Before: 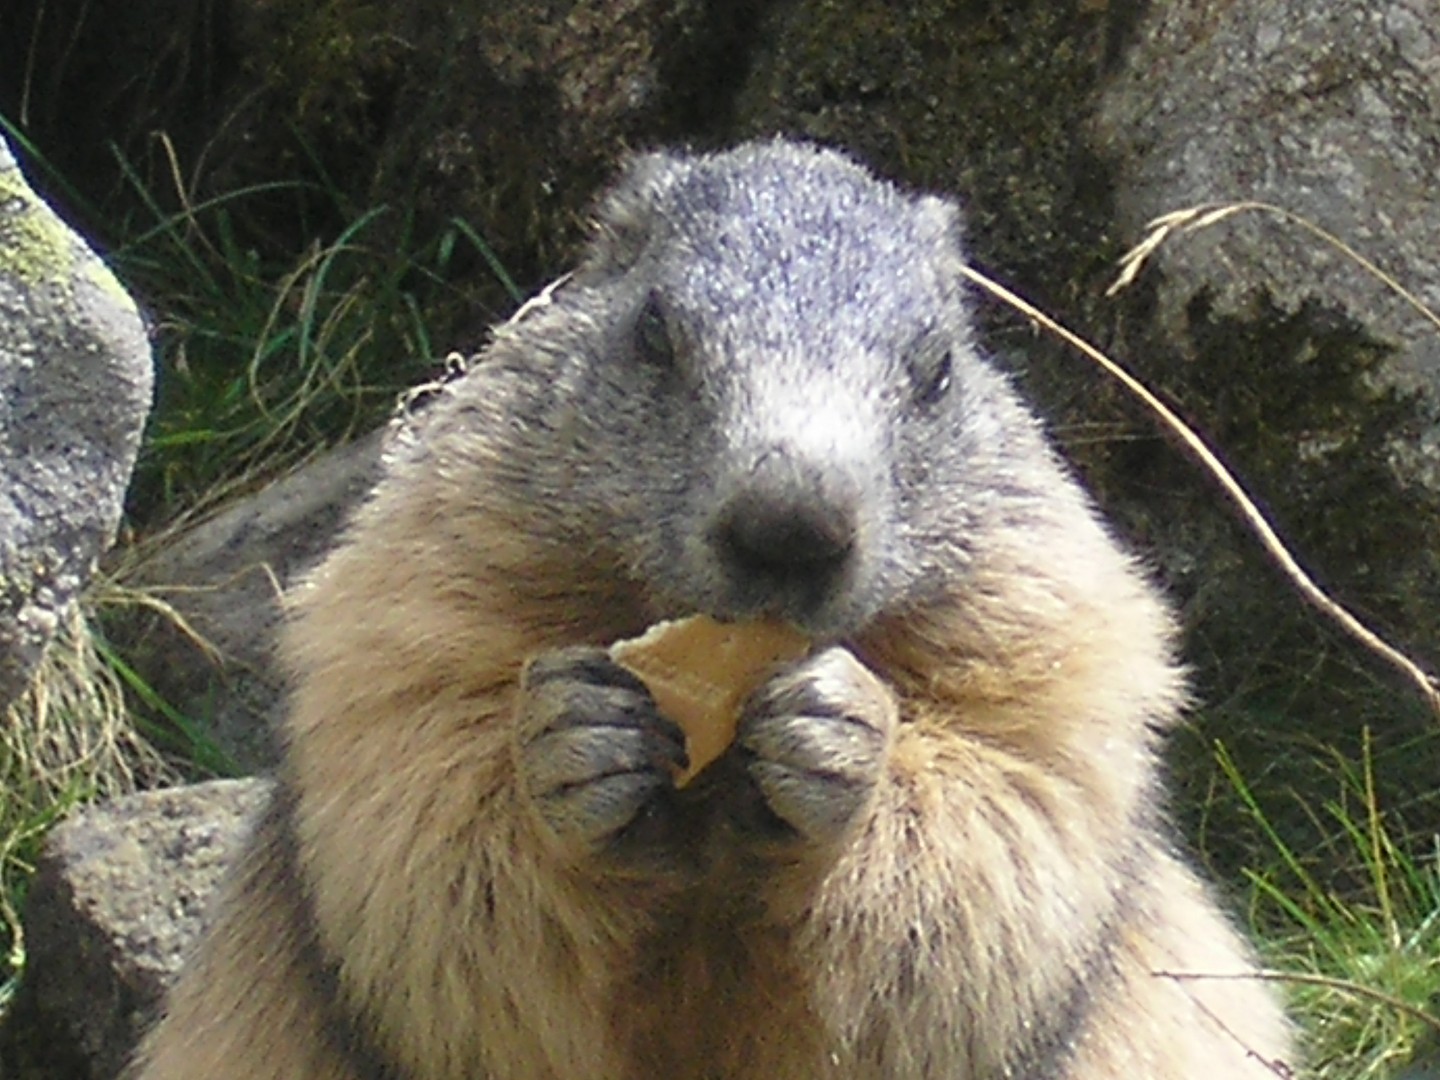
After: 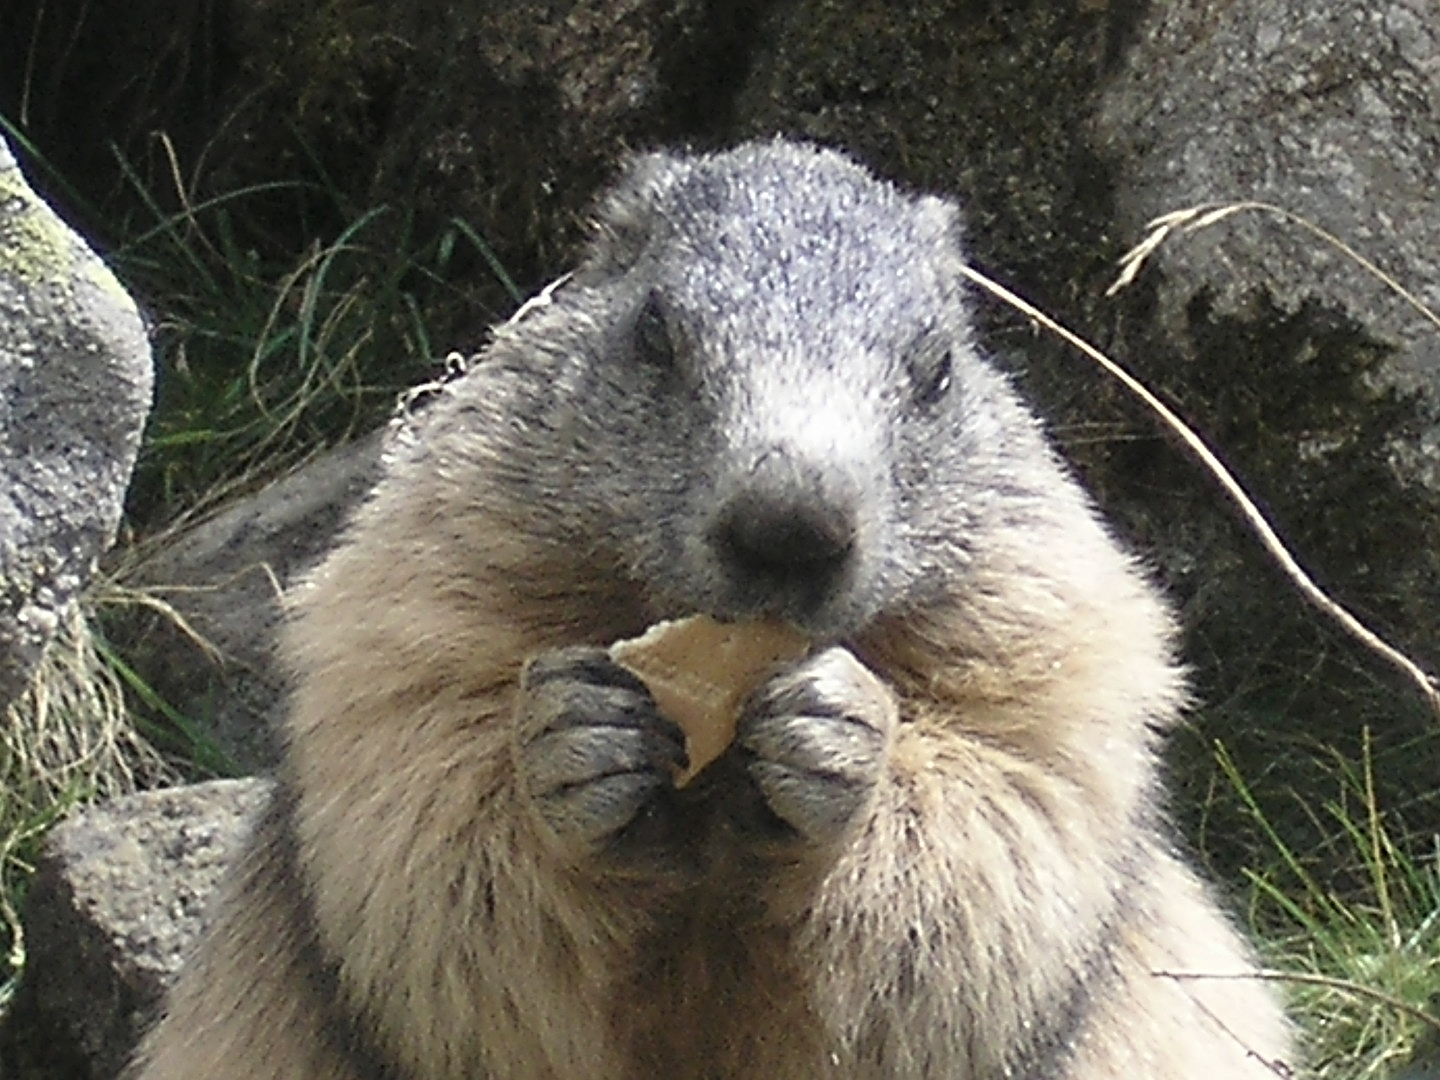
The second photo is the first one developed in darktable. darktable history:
sharpen: on, module defaults
contrast brightness saturation: contrast 0.1, saturation -0.3
exposure: compensate highlight preservation false
